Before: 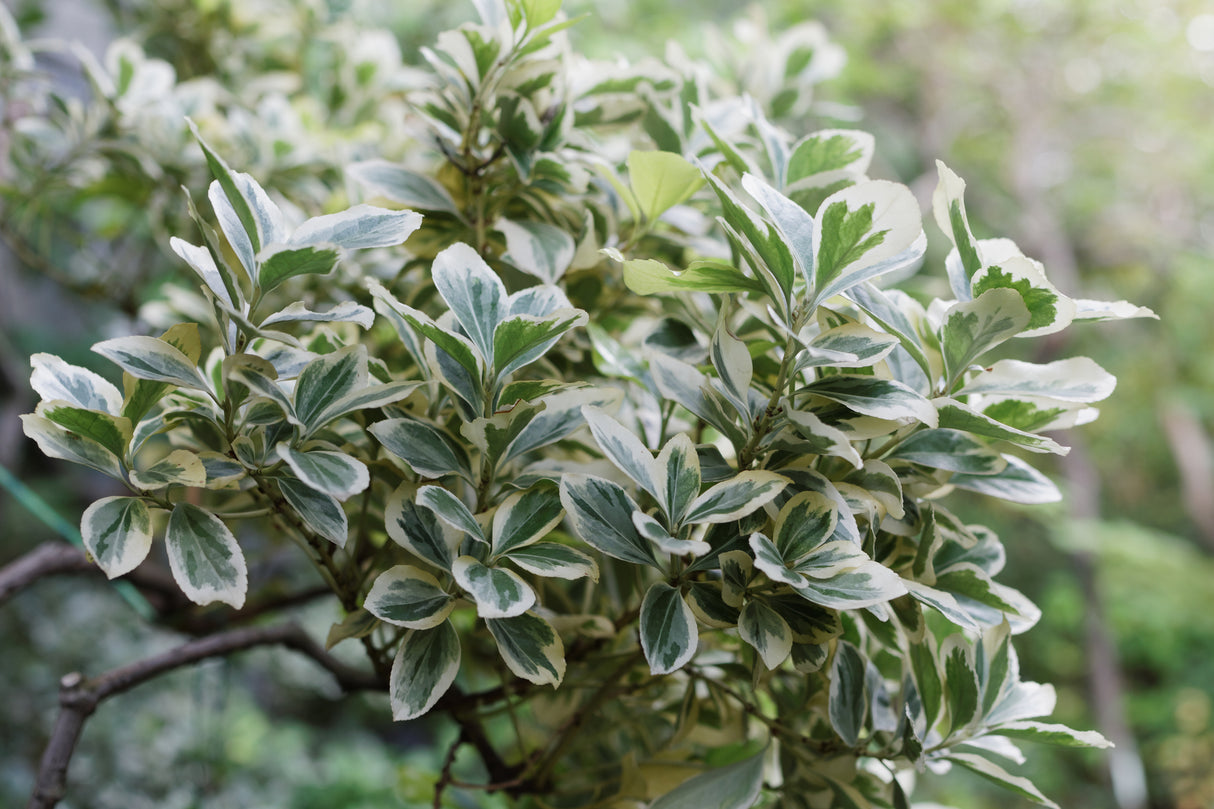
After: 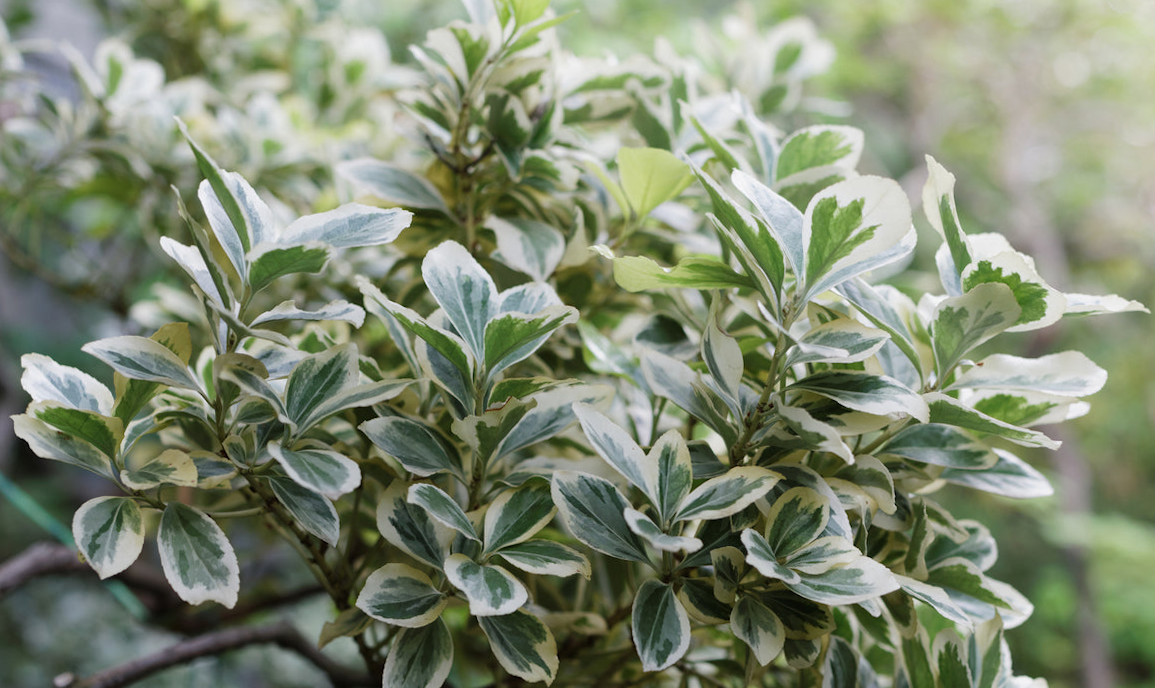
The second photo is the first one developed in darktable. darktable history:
crop and rotate: angle 0.35°, left 0.361%, right 3.622%, bottom 14.114%
